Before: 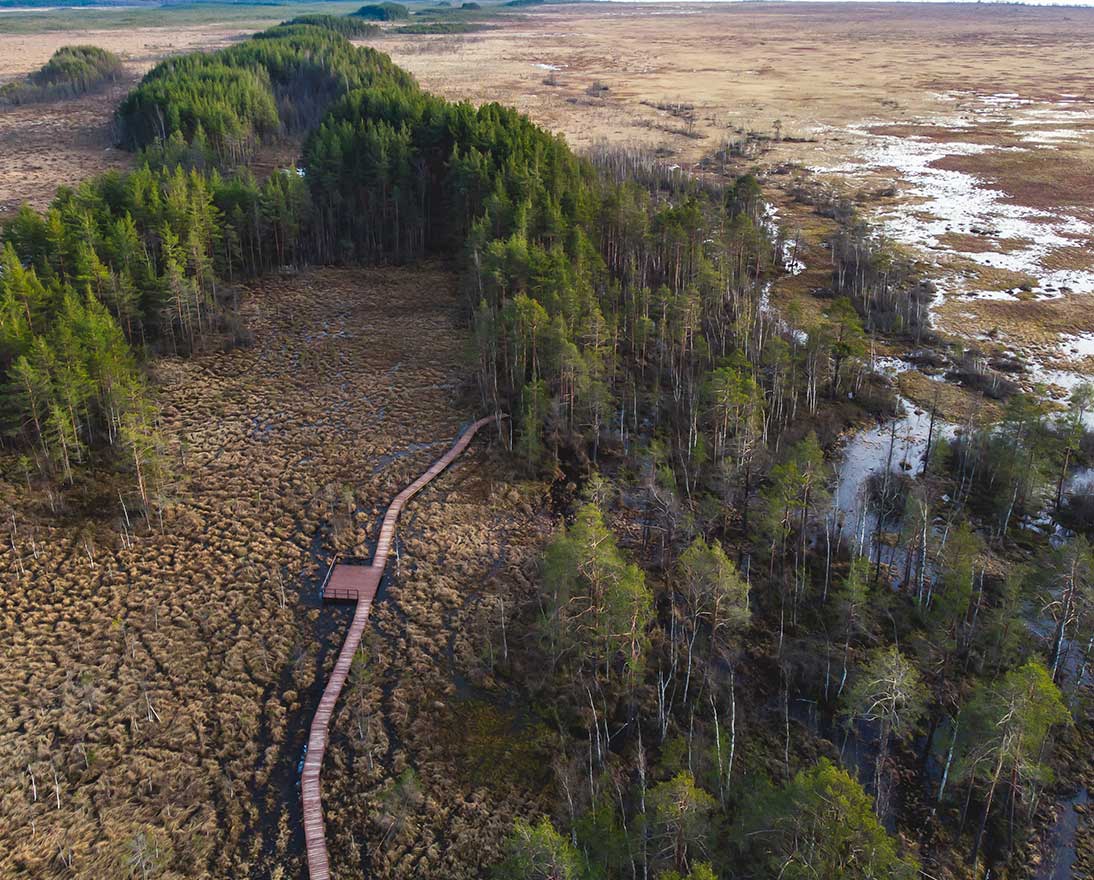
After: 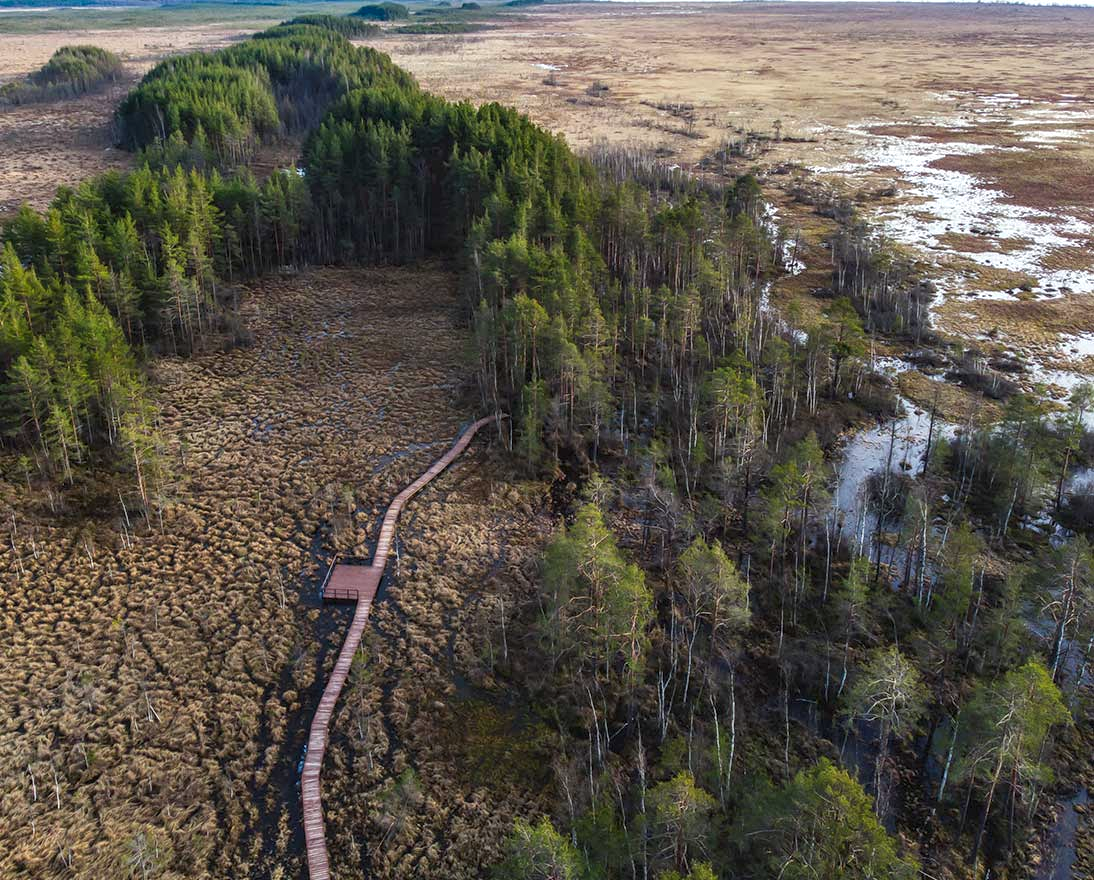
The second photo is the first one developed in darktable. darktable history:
white balance: red 0.986, blue 1.01
local contrast: on, module defaults
